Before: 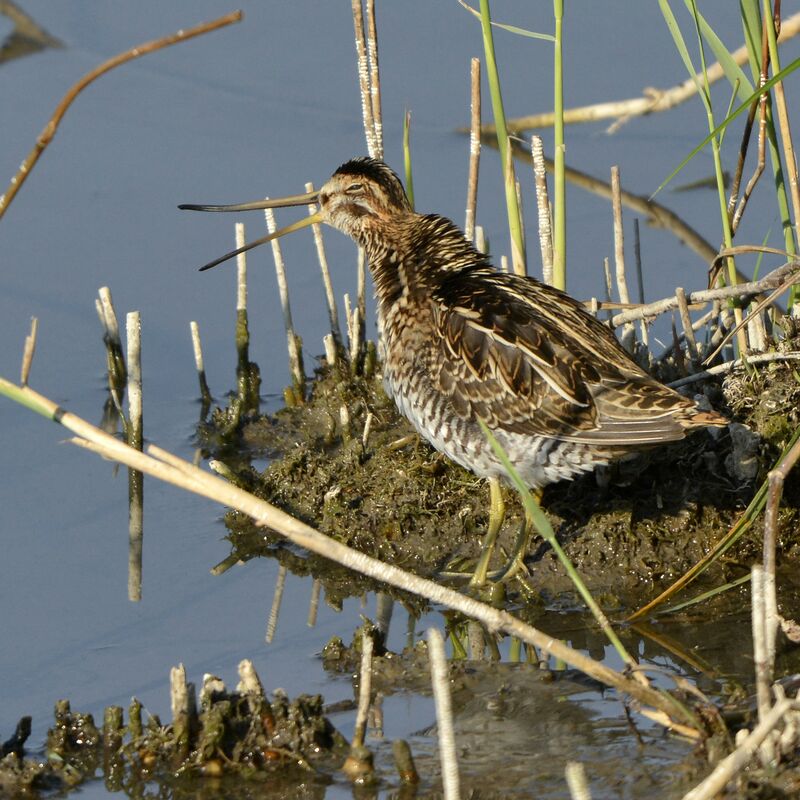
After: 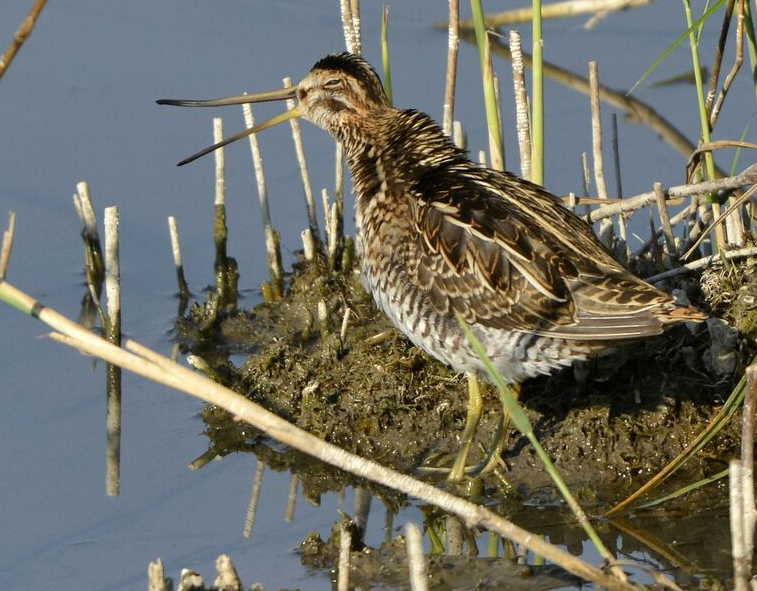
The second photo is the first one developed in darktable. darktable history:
crop and rotate: left 2.992%, top 13.283%, right 2.279%, bottom 12.767%
